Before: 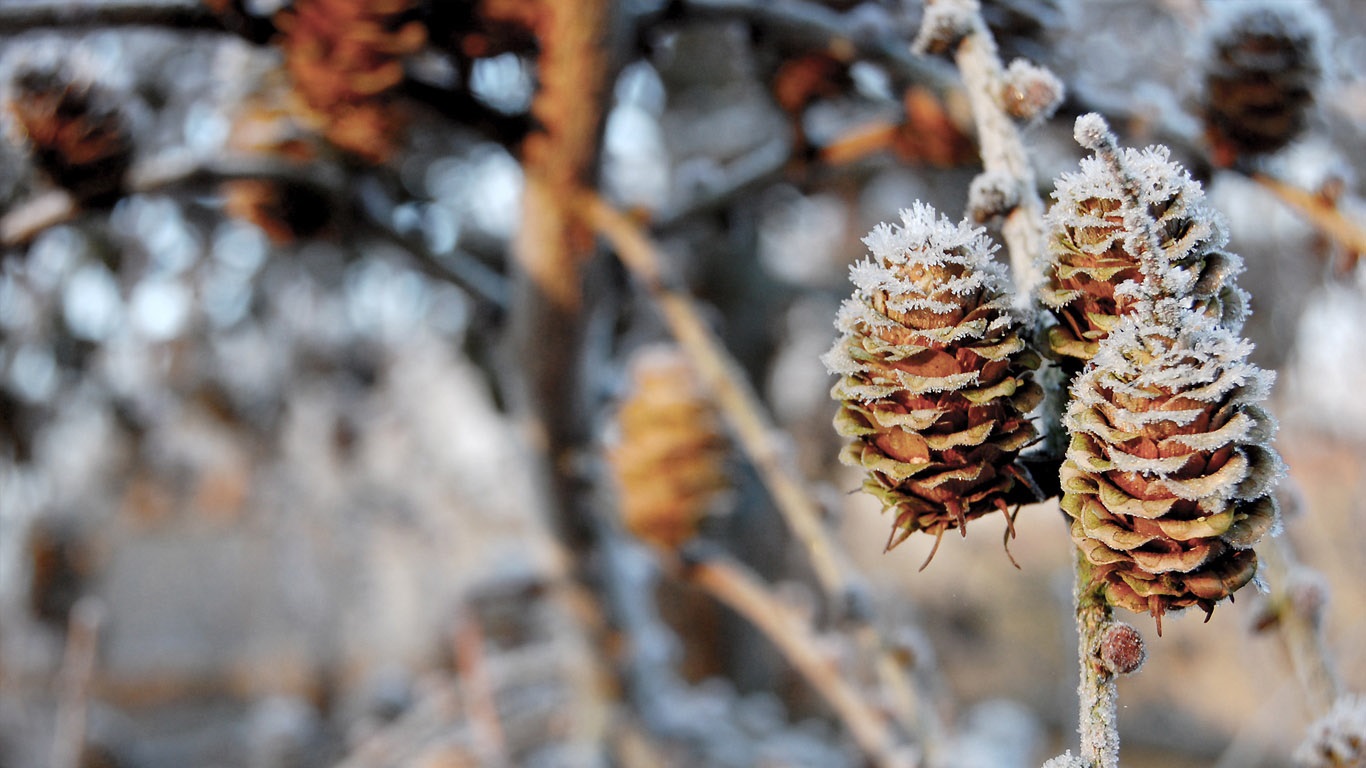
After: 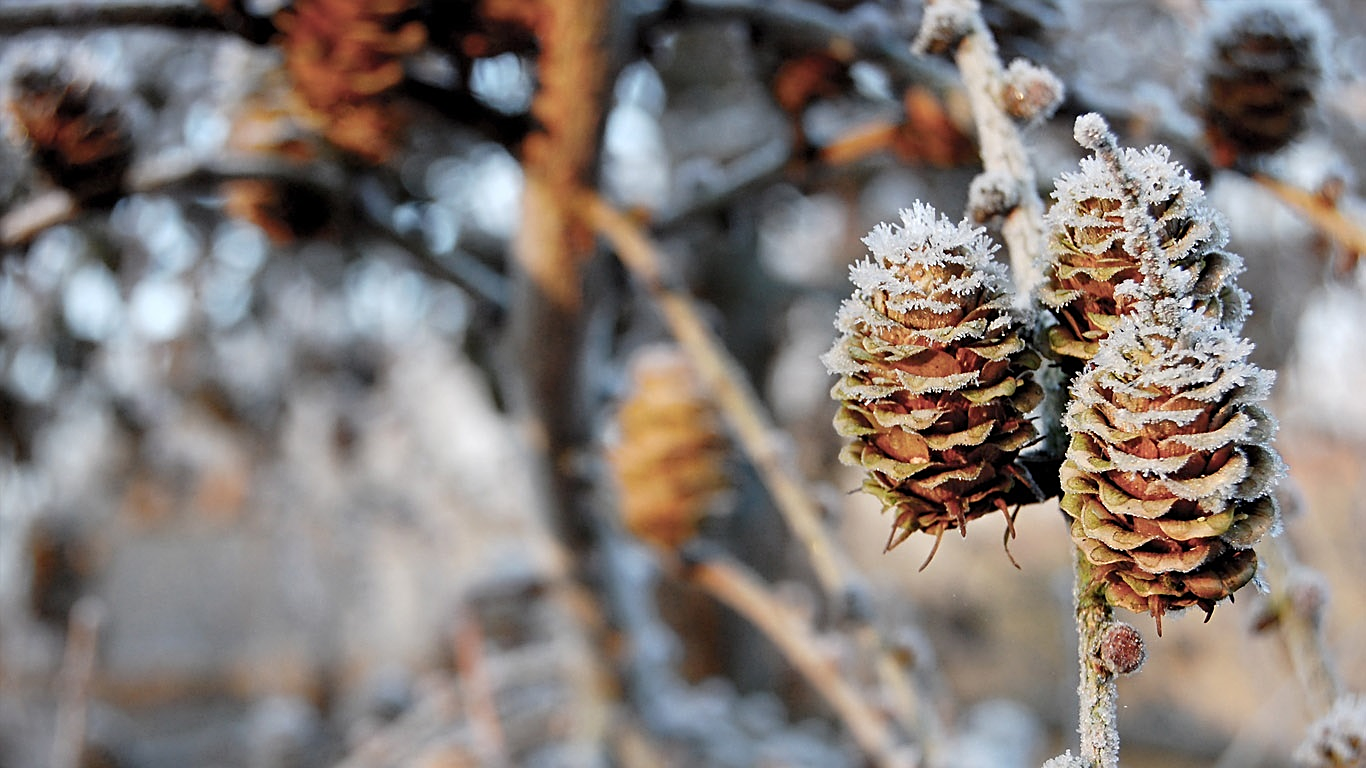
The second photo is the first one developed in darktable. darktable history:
sharpen: on, module defaults
tone equalizer: -8 EV 0.06 EV, smoothing diameter 25%, edges refinement/feathering 10, preserve details guided filter
